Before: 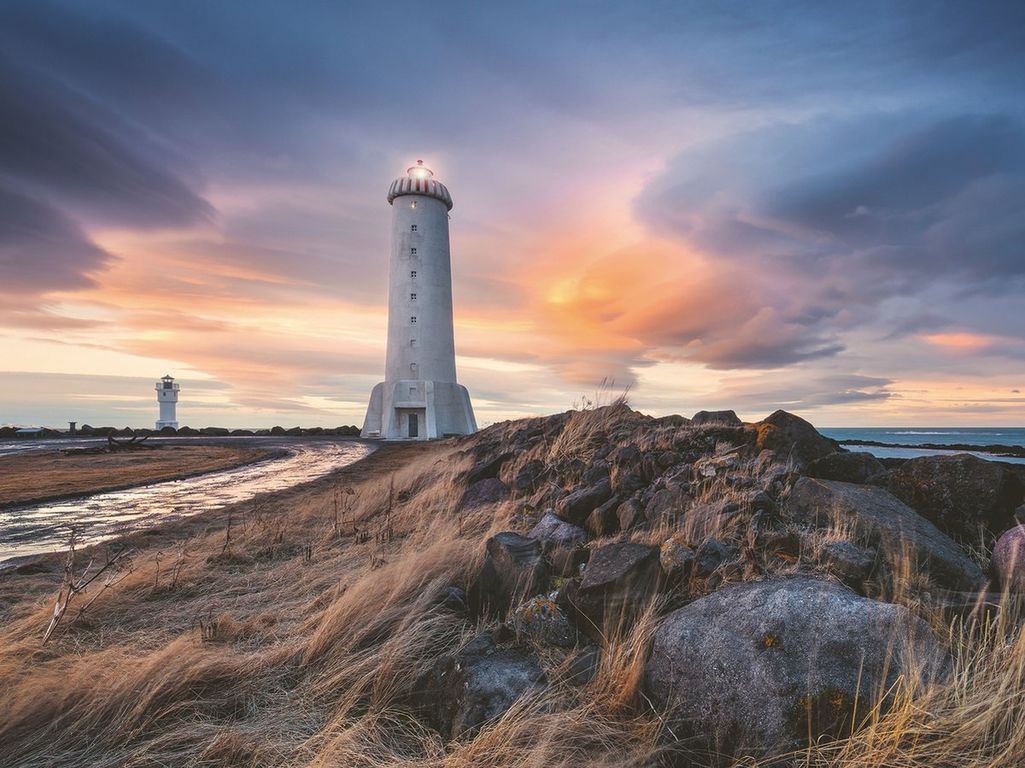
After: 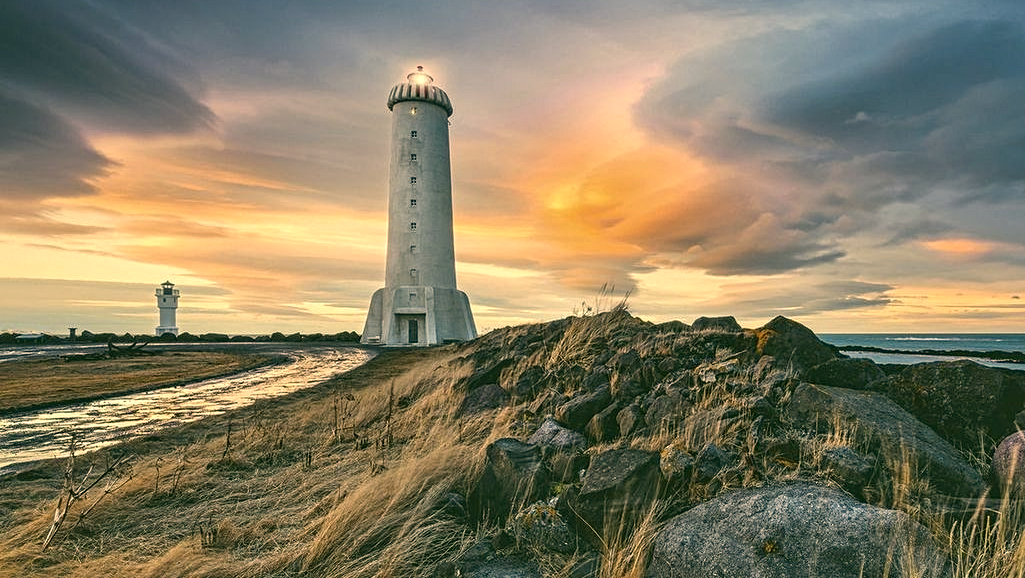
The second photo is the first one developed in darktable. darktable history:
crop and rotate: top 12.366%, bottom 12.295%
local contrast: mode bilateral grid, contrast 25, coarseness 49, detail 121%, midtone range 0.2
contrast equalizer: y [[0.5, 0.5, 0.5, 0.539, 0.64, 0.611], [0.5 ×6], [0.5 ×6], [0 ×6], [0 ×6]]
color correction: highlights a* 5.25, highlights b* 24.07, shadows a* -16.37, shadows b* 3.92
